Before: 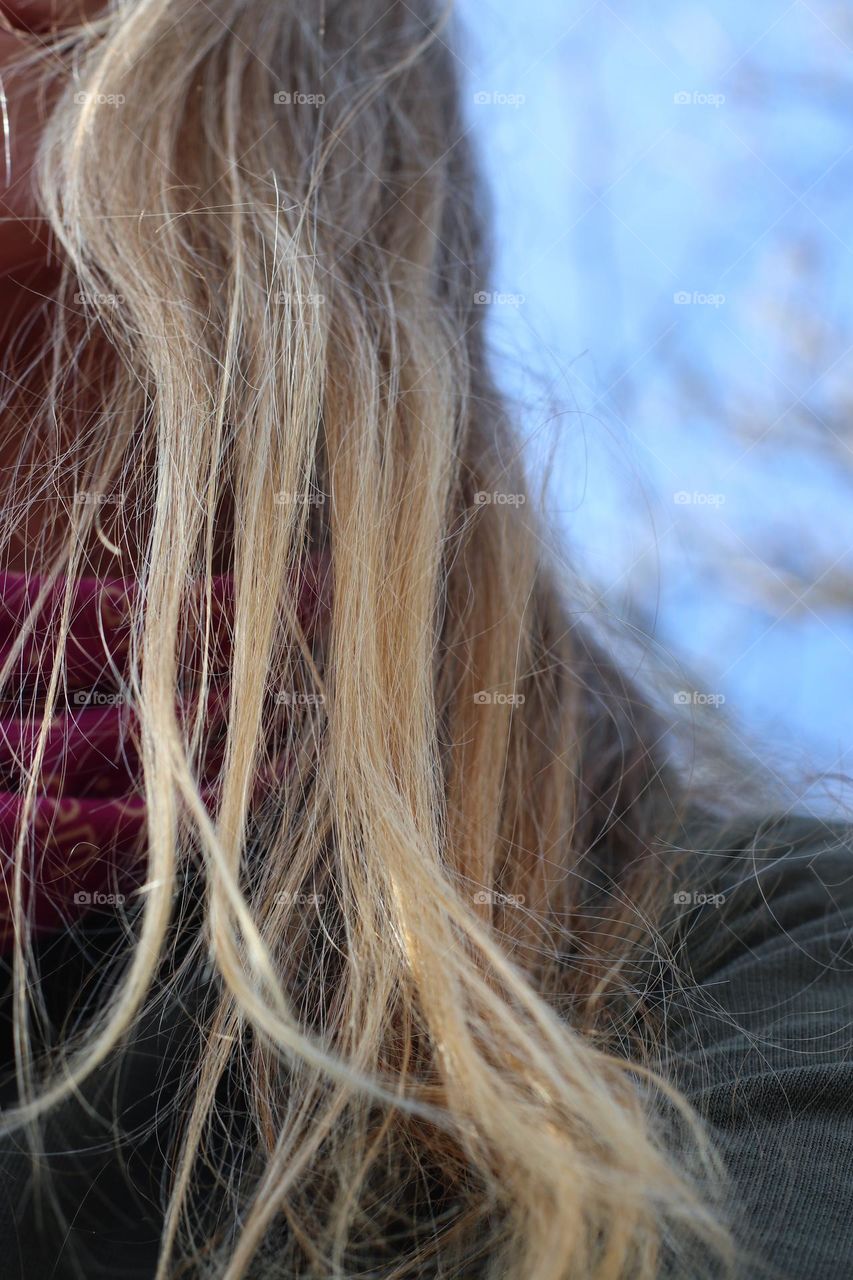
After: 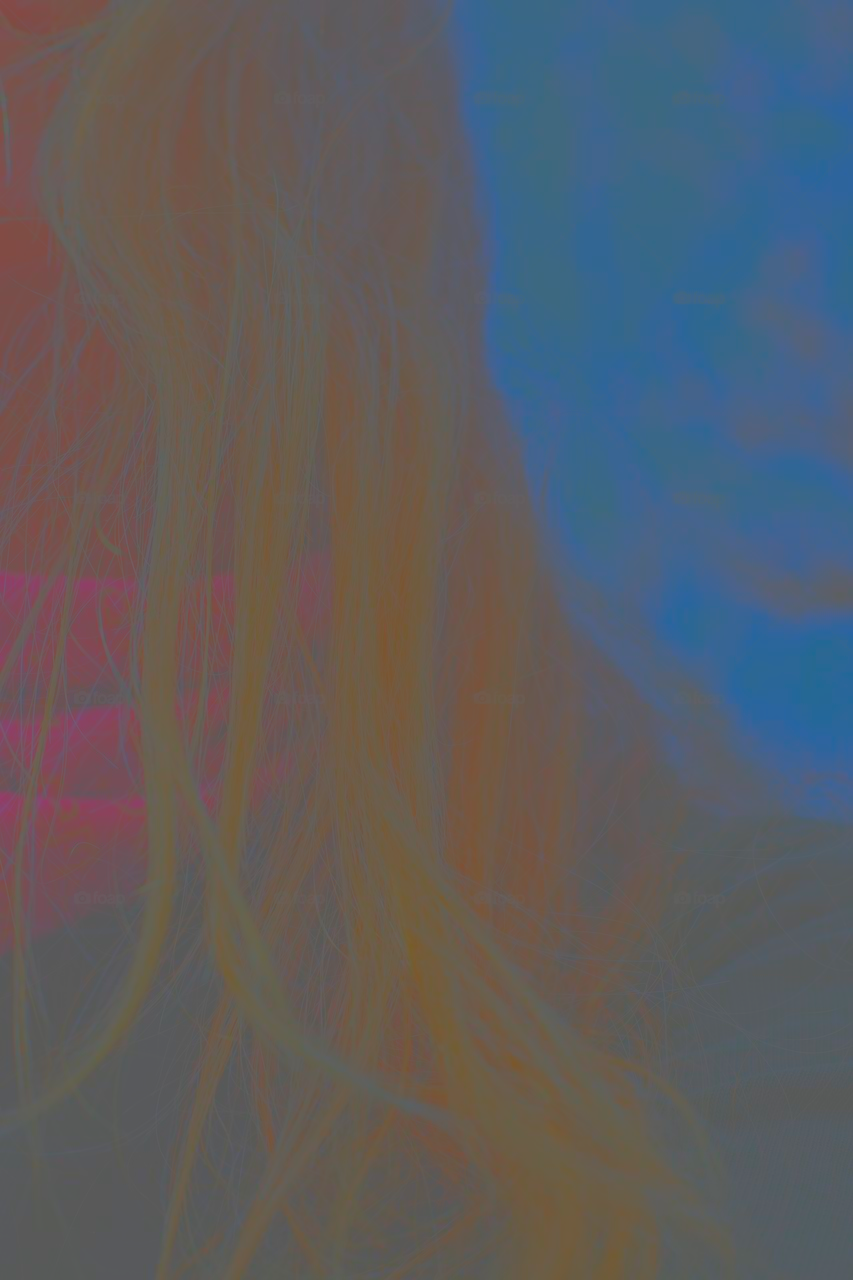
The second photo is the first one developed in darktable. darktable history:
local contrast: detail 130%
levels: levels [0.062, 0.494, 0.925]
color correction: highlights b* 0.055, saturation 0.506
contrast brightness saturation: contrast -0.971, brightness -0.156, saturation 0.75
exposure: exposure 0.642 EV, compensate exposure bias true, compensate highlight preservation false
